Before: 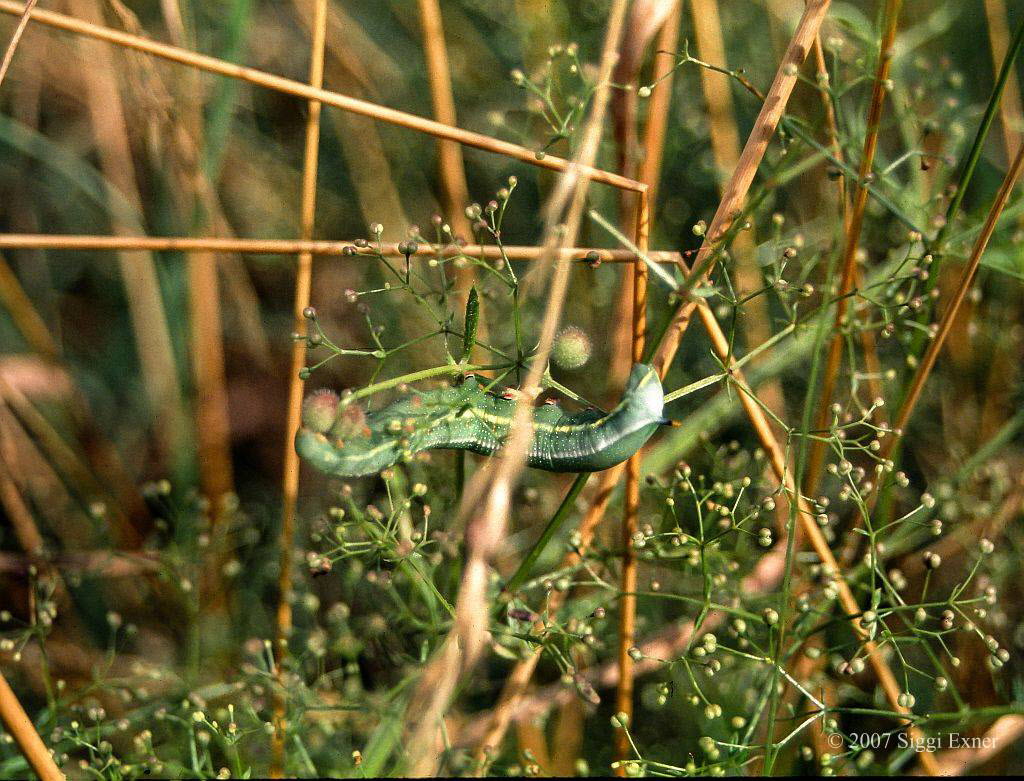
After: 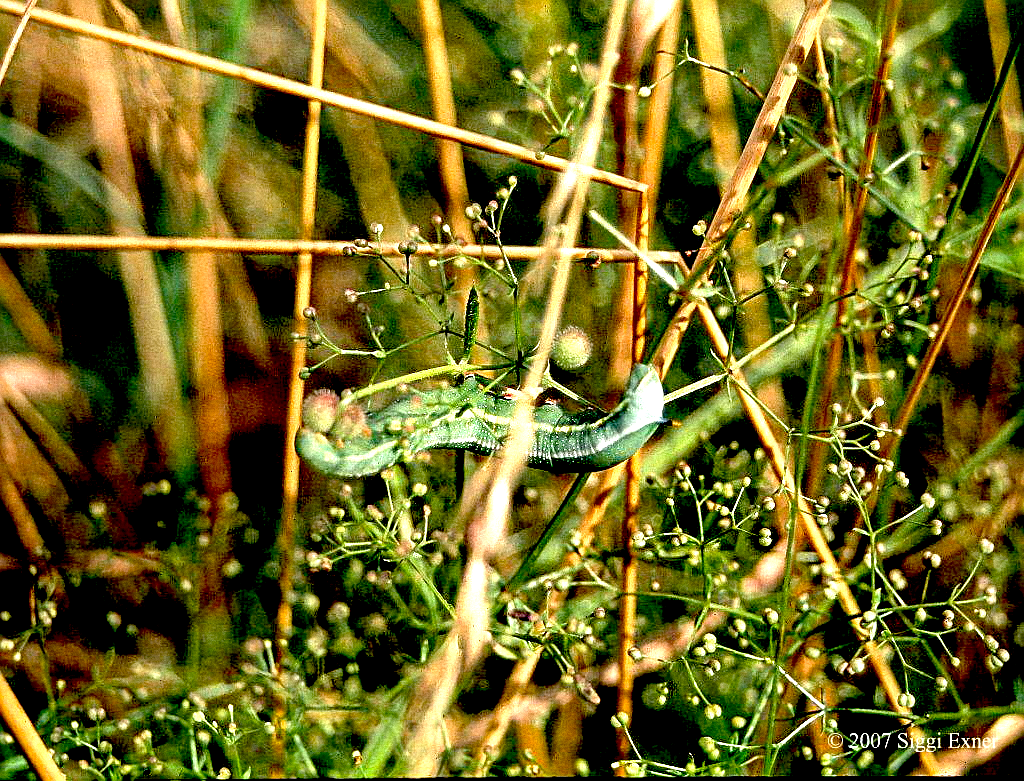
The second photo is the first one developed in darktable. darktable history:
exposure: black level correction 0.035, exposure 0.9 EV, compensate highlight preservation false
grain: mid-tones bias 0%
white balance: red 0.982, blue 1.018
sharpen: on, module defaults
